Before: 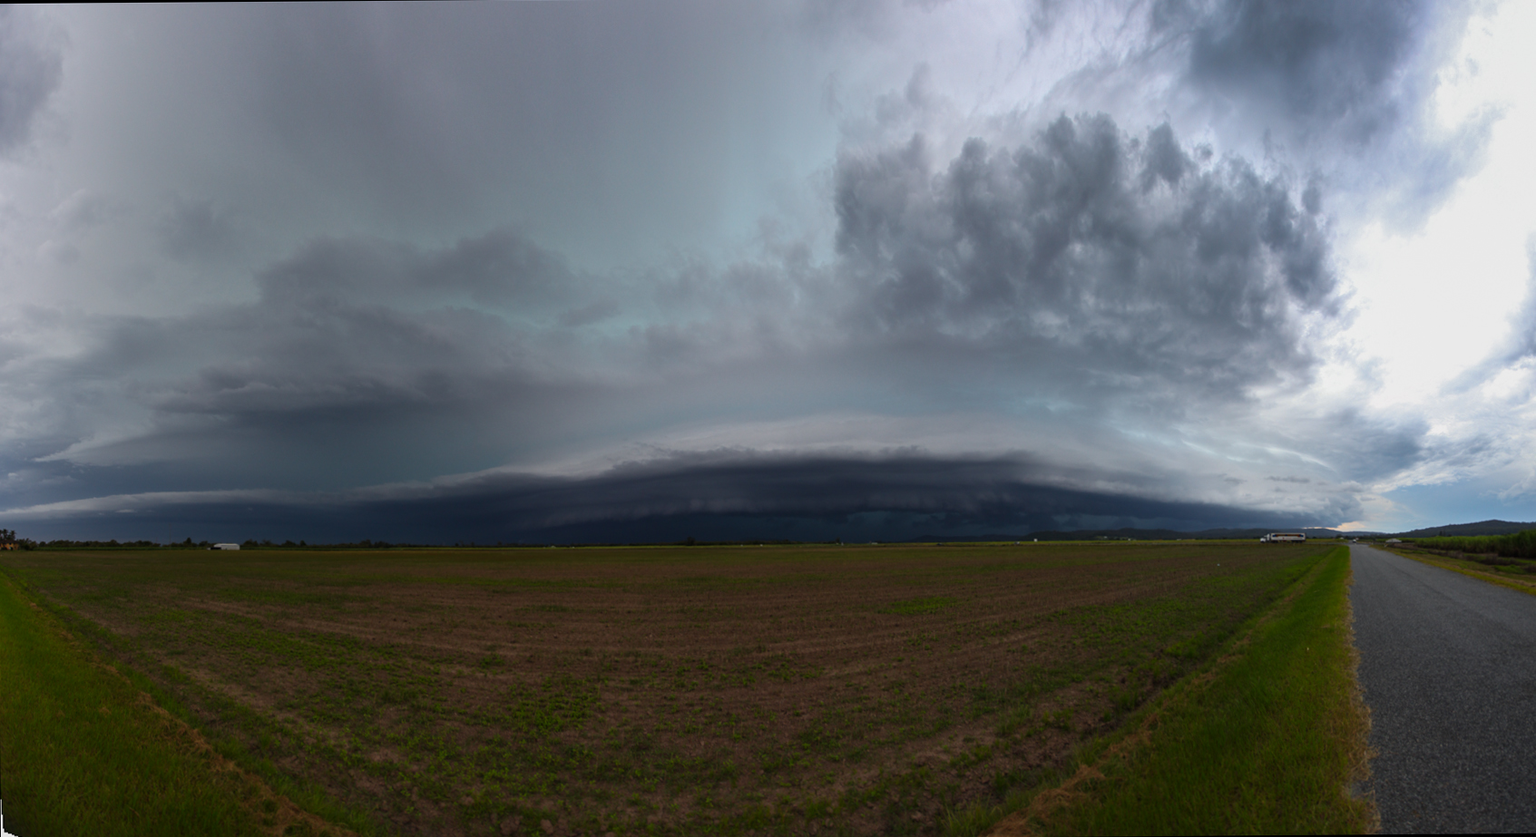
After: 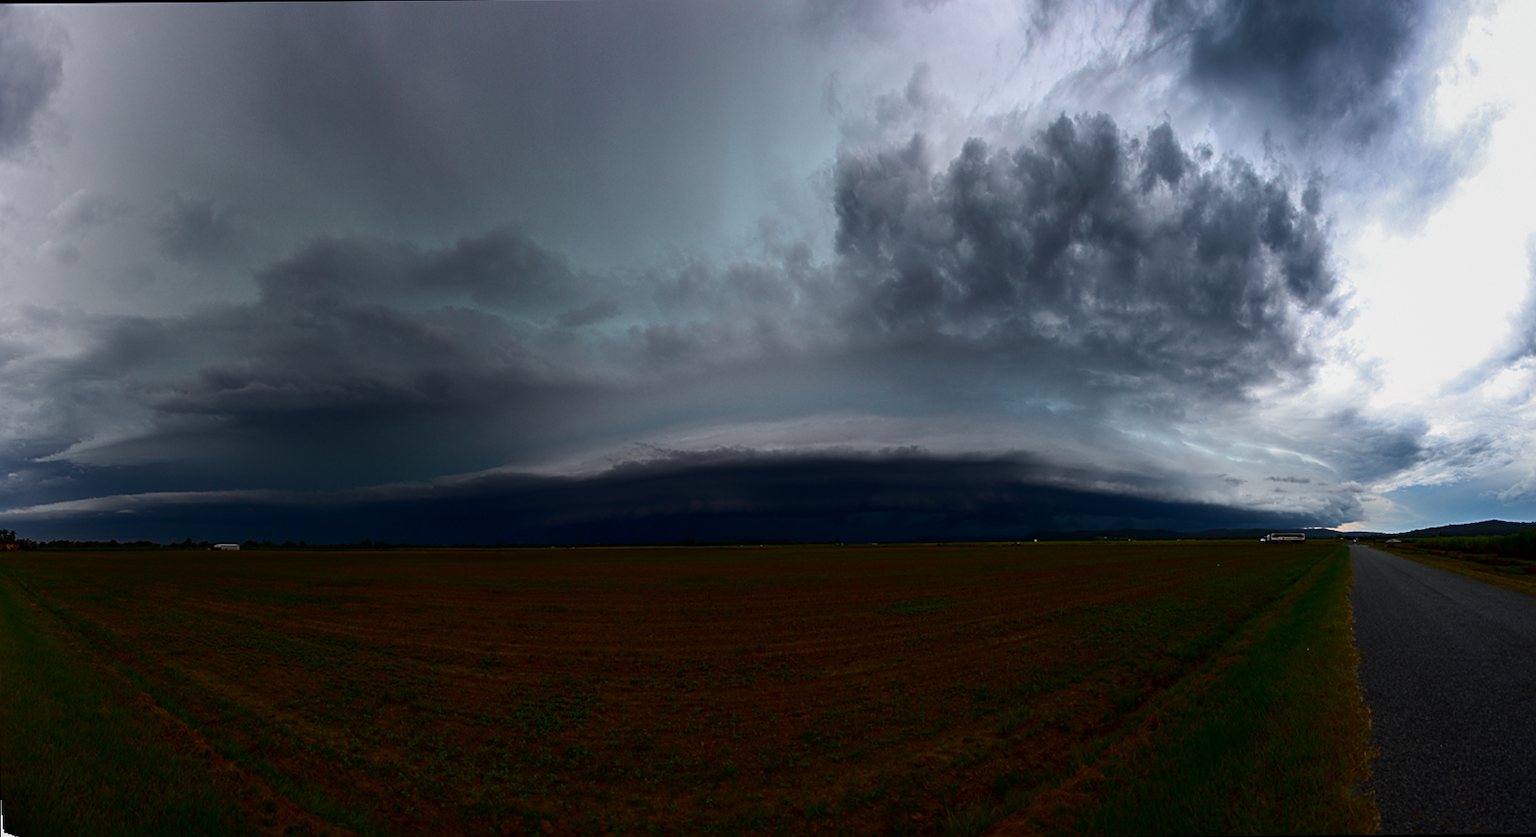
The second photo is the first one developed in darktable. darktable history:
sharpen: on, module defaults
contrast brightness saturation: contrast 0.19, brightness -0.24, saturation 0.11
